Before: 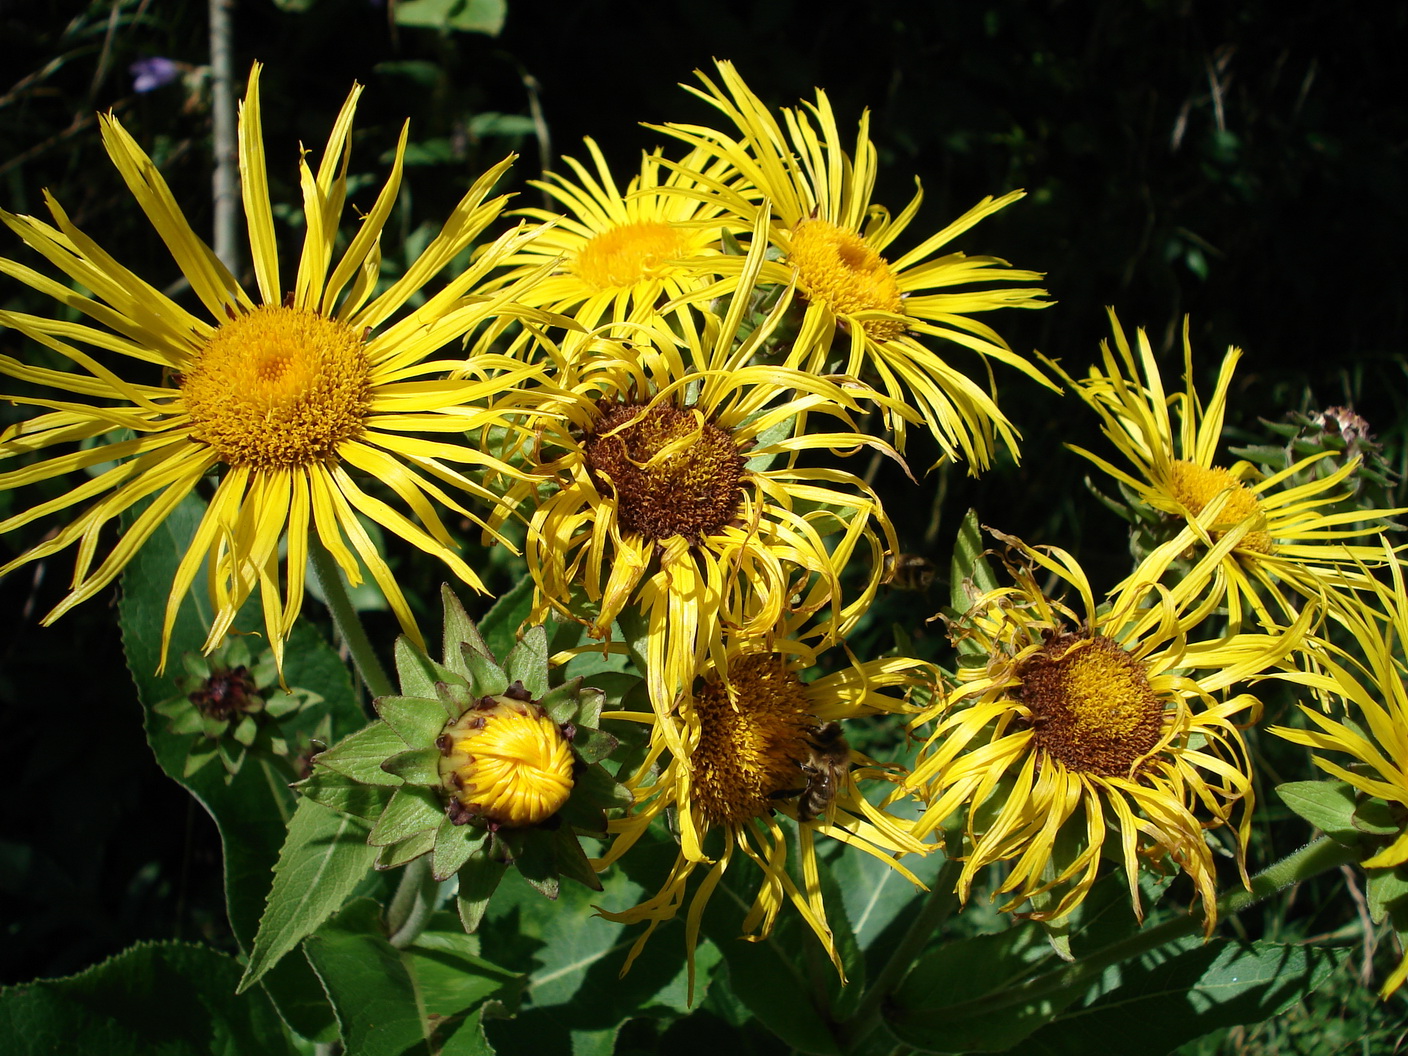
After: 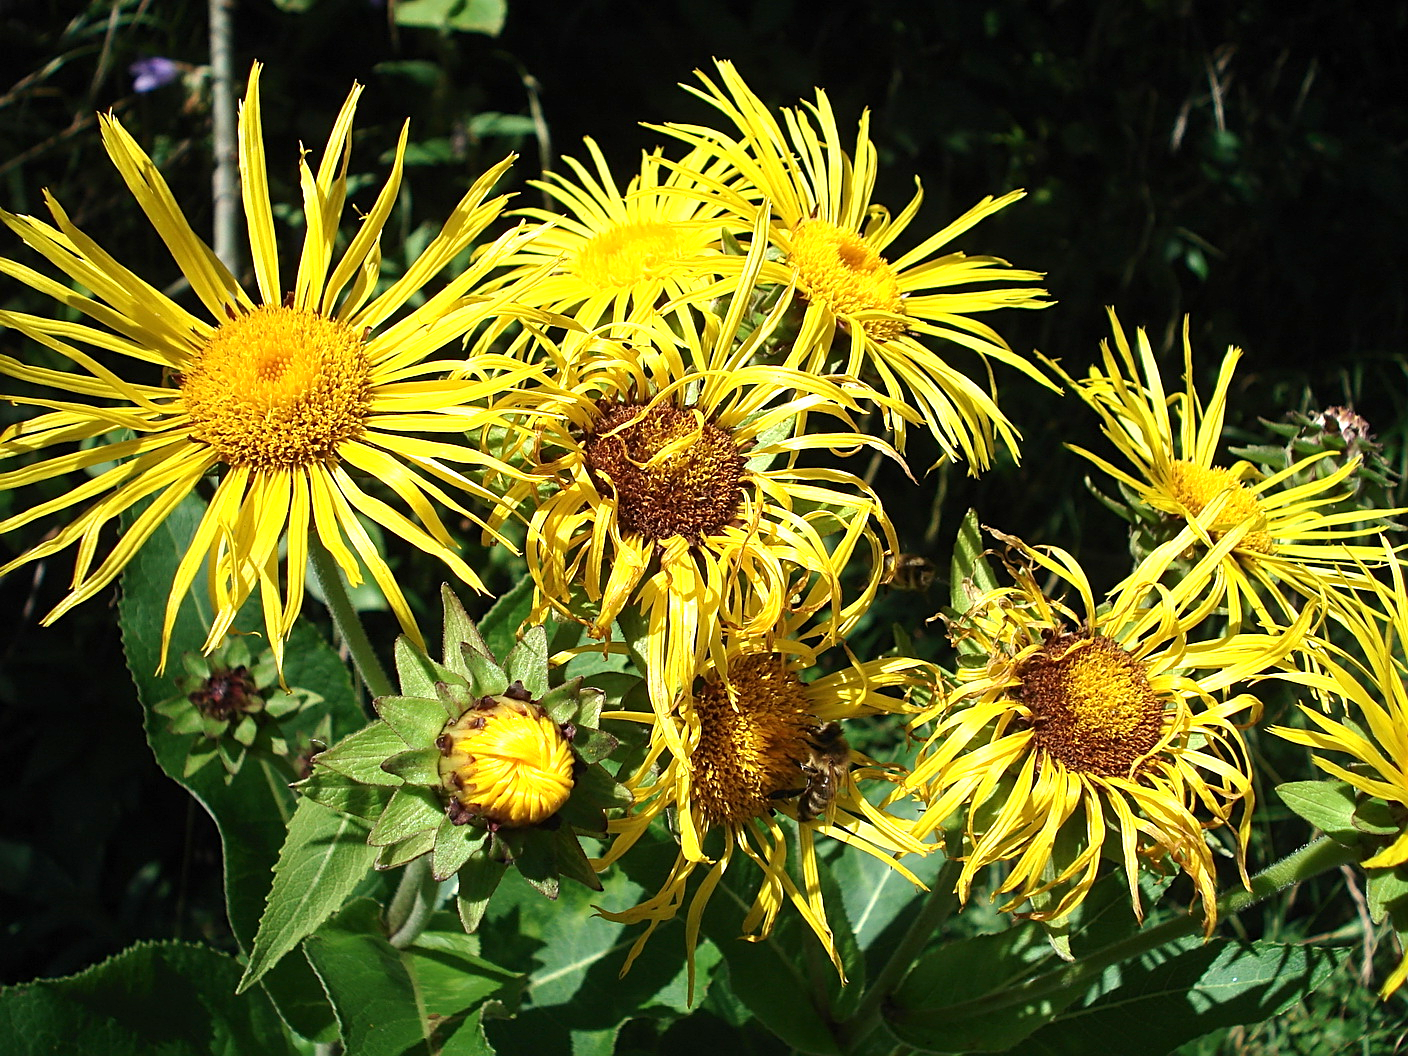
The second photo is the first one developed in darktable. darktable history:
sharpen: on, module defaults
exposure: black level correction 0, exposure 0.695 EV, compensate highlight preservation false
